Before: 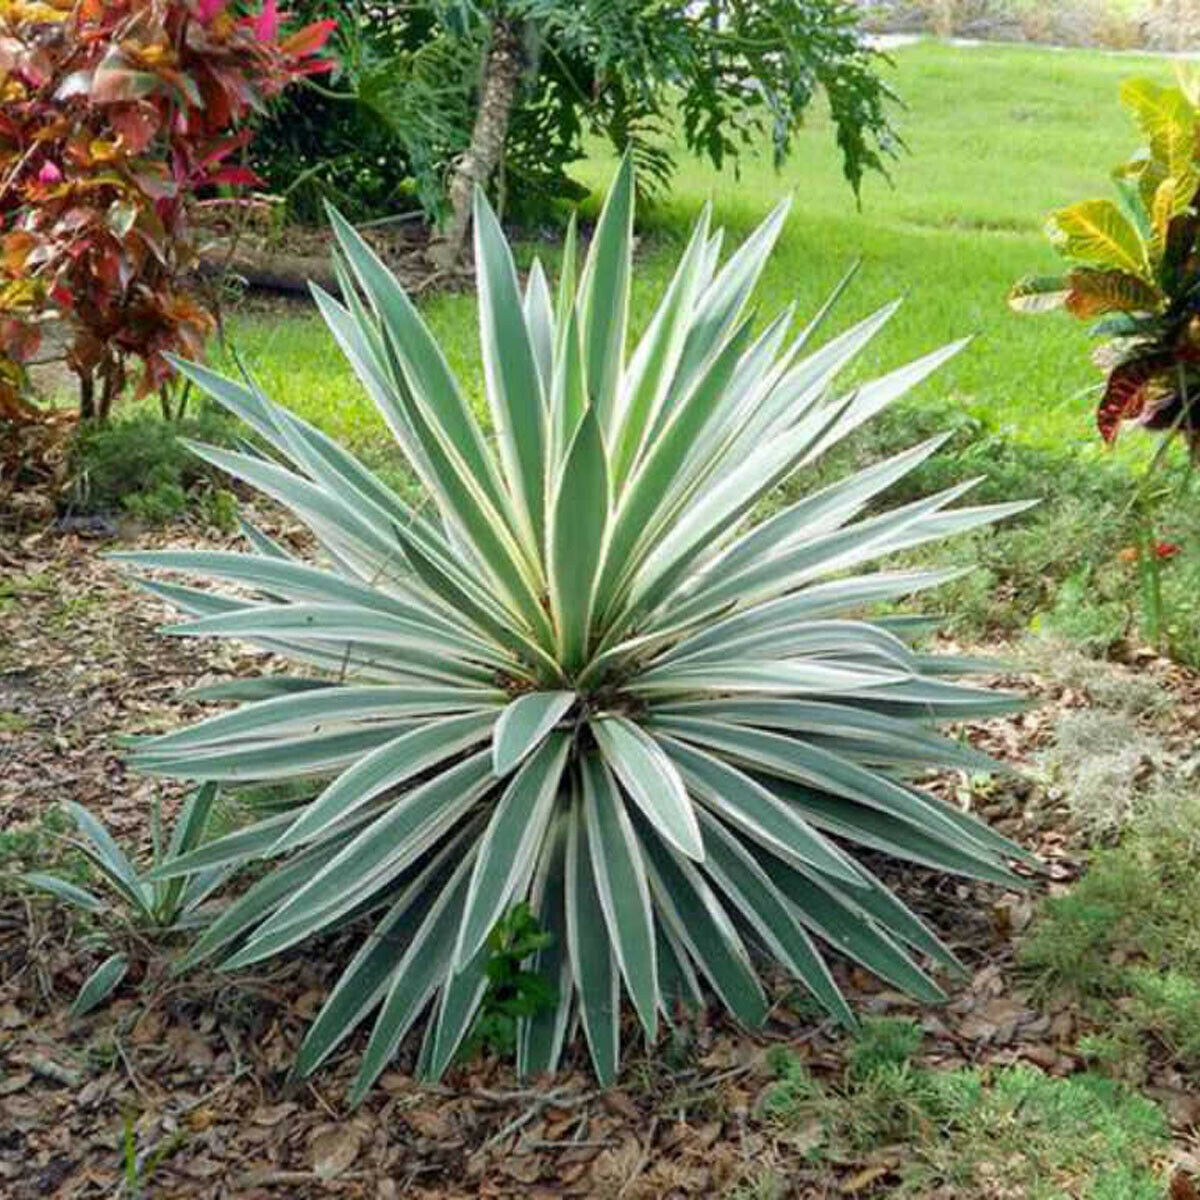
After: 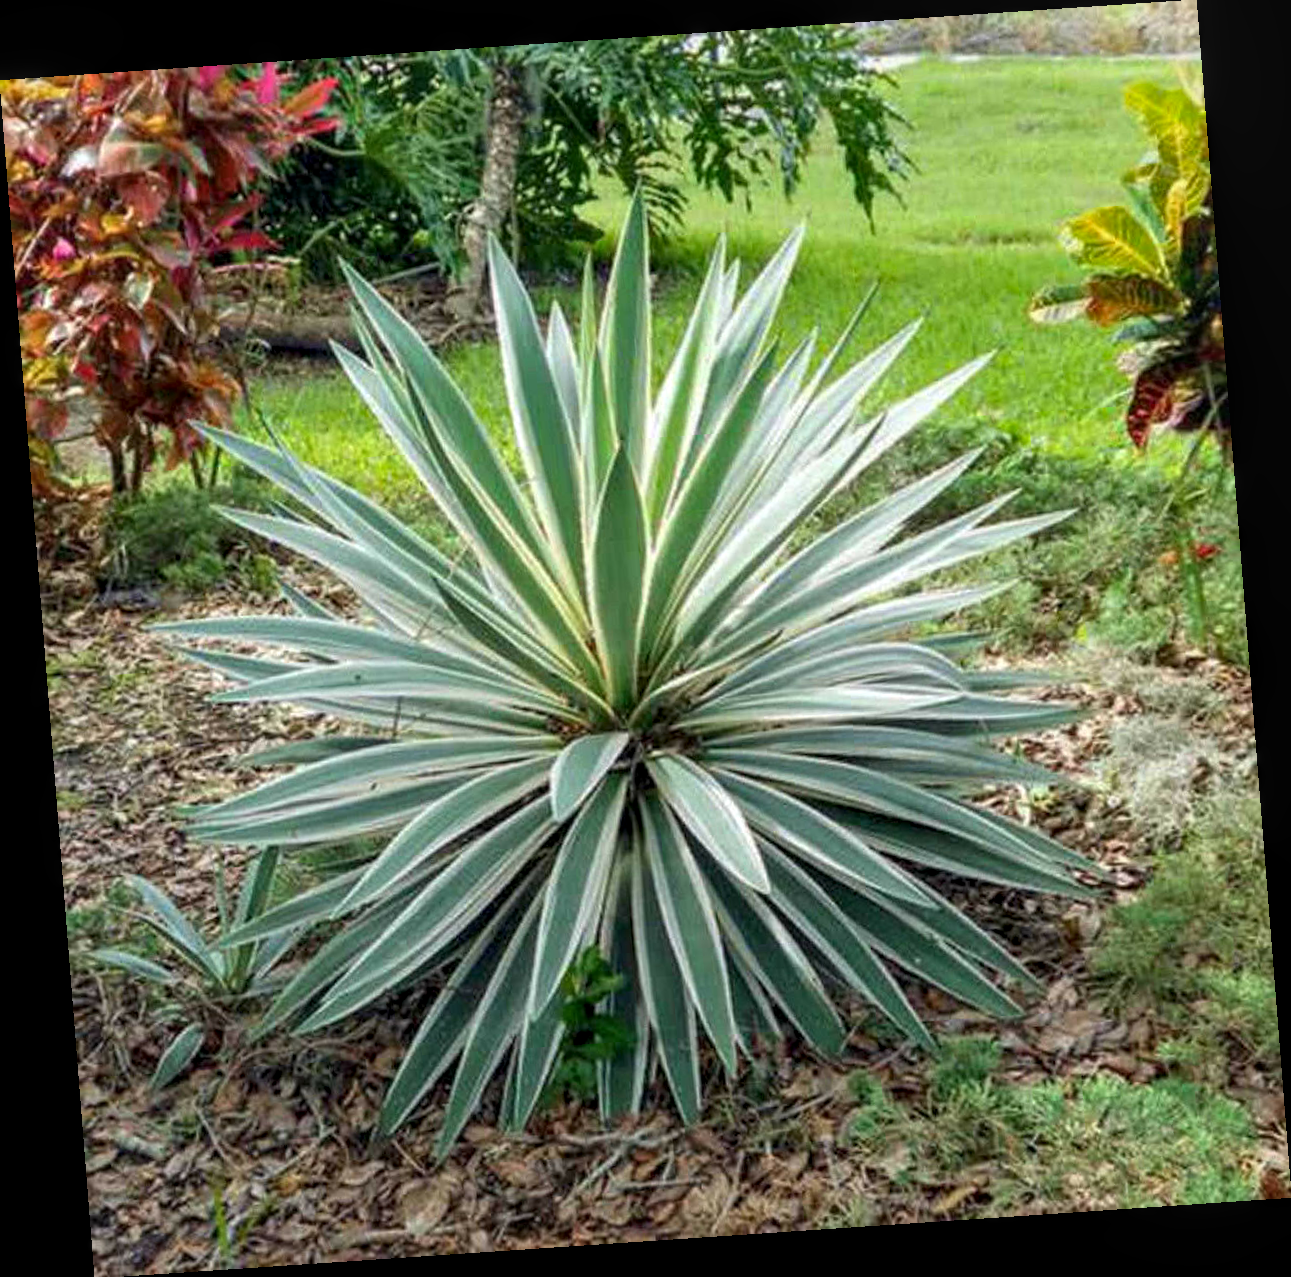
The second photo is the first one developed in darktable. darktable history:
local contrast: on, module defaults
rotate and perspective: rotation -4.2°, shear 0.006, automatic cropping off
